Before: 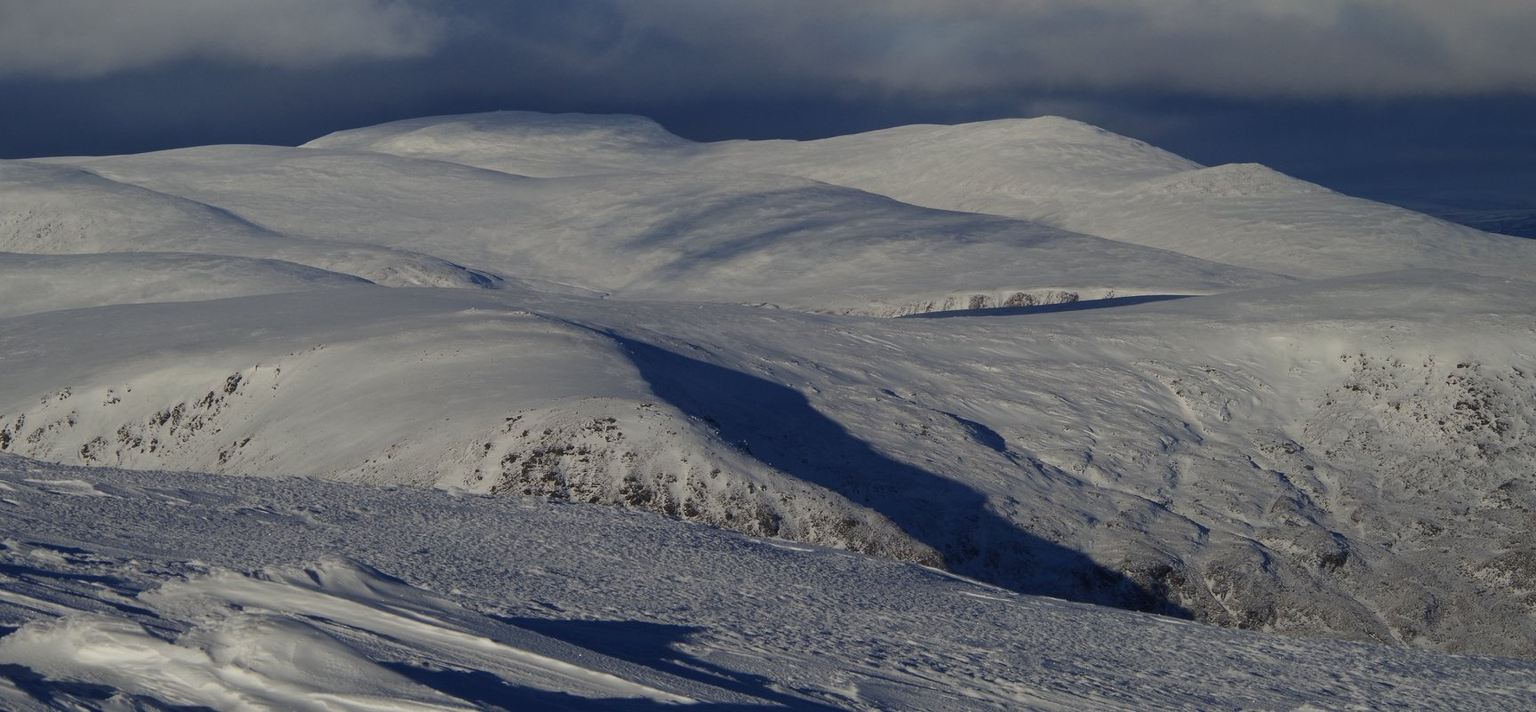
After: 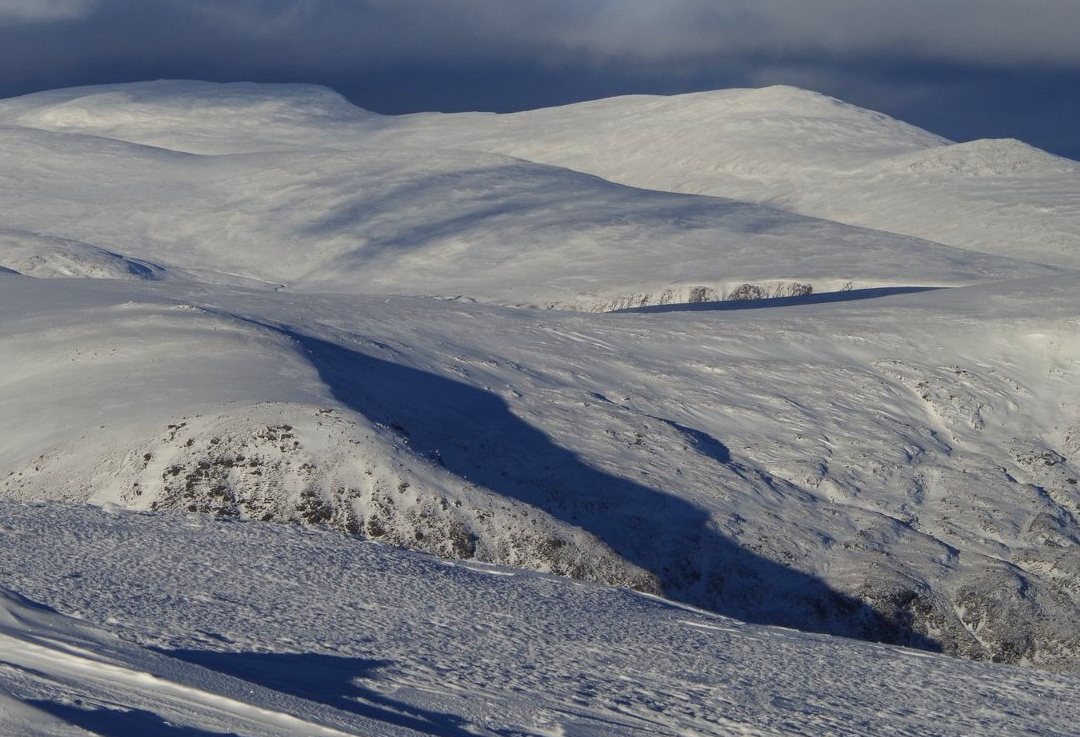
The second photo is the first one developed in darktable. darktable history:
exposure: exposure 0.557 EV, compensate highlight preservation false
local contrast: detail 110%
crop and rotate: left 23.213%, top 5.642%, right 14.263%, bottom 2.284%
